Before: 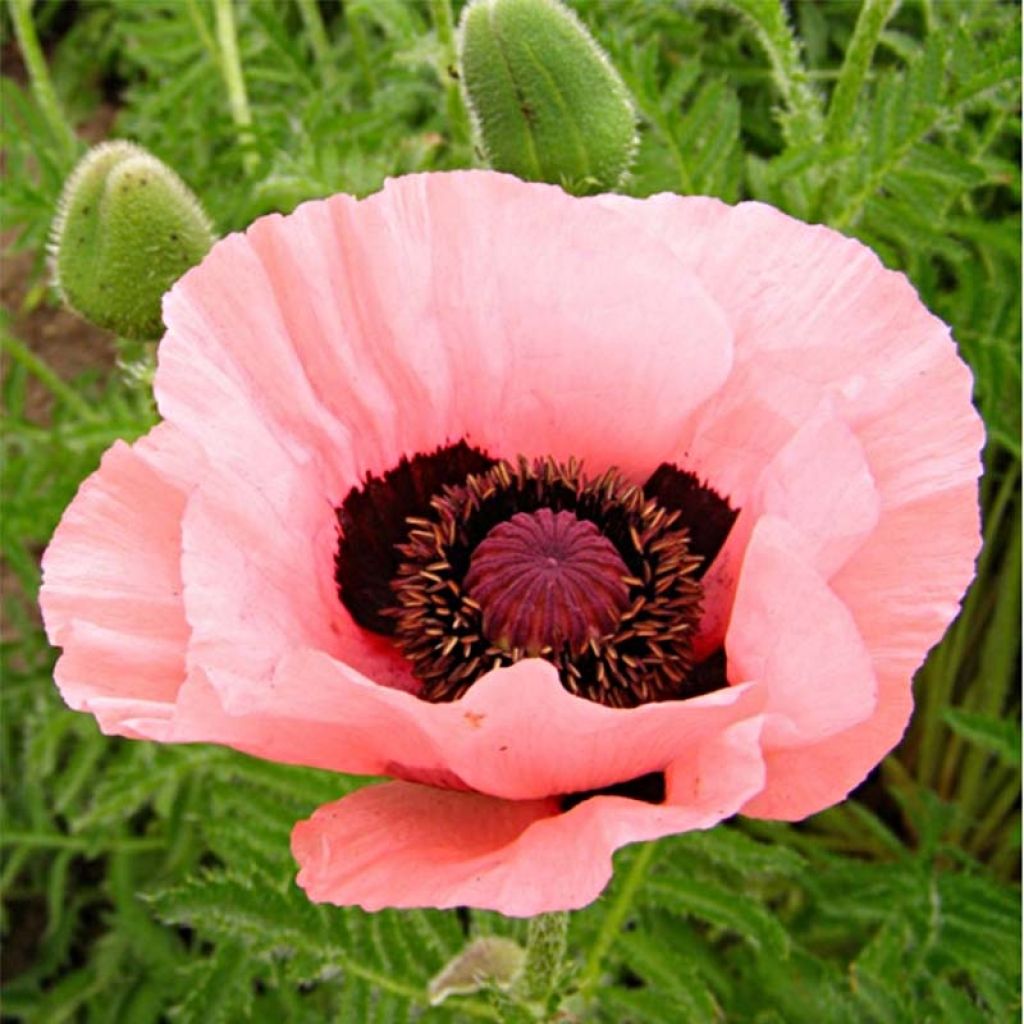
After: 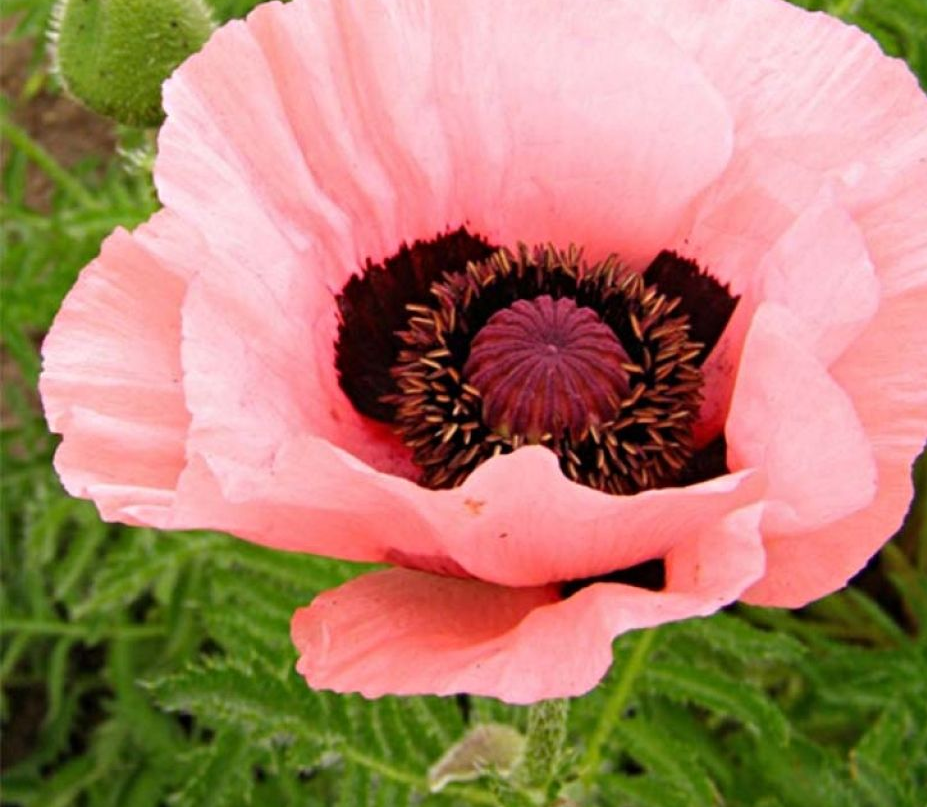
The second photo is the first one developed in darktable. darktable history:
crop: top 20.805%, right 9.431%, bottom 0.322%
